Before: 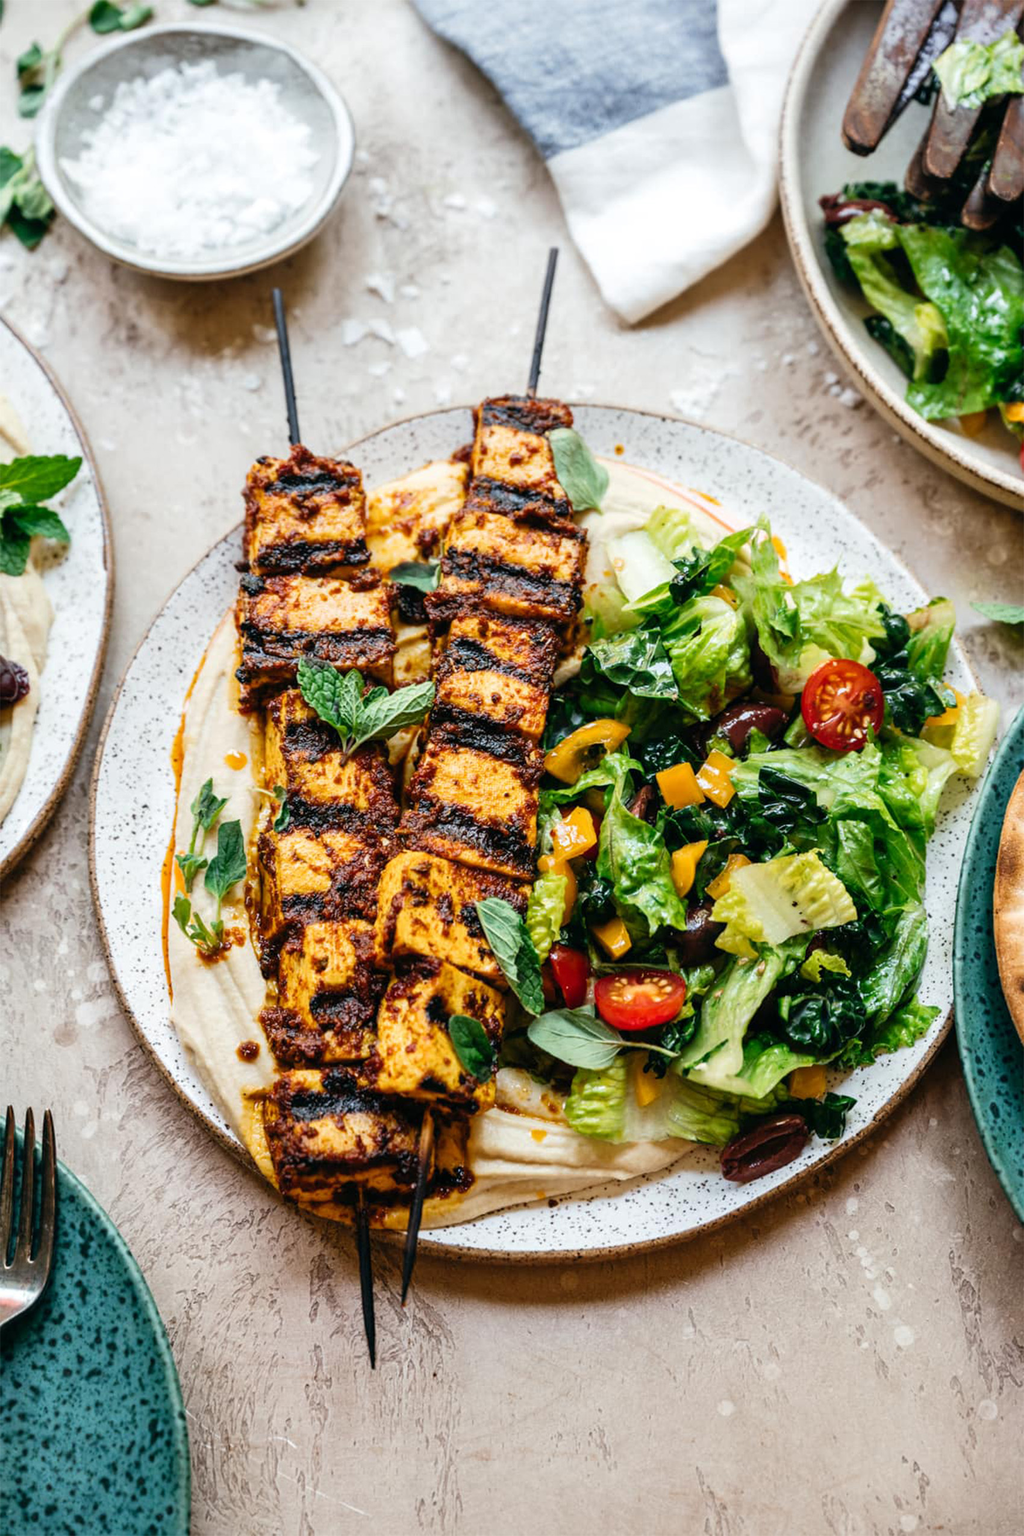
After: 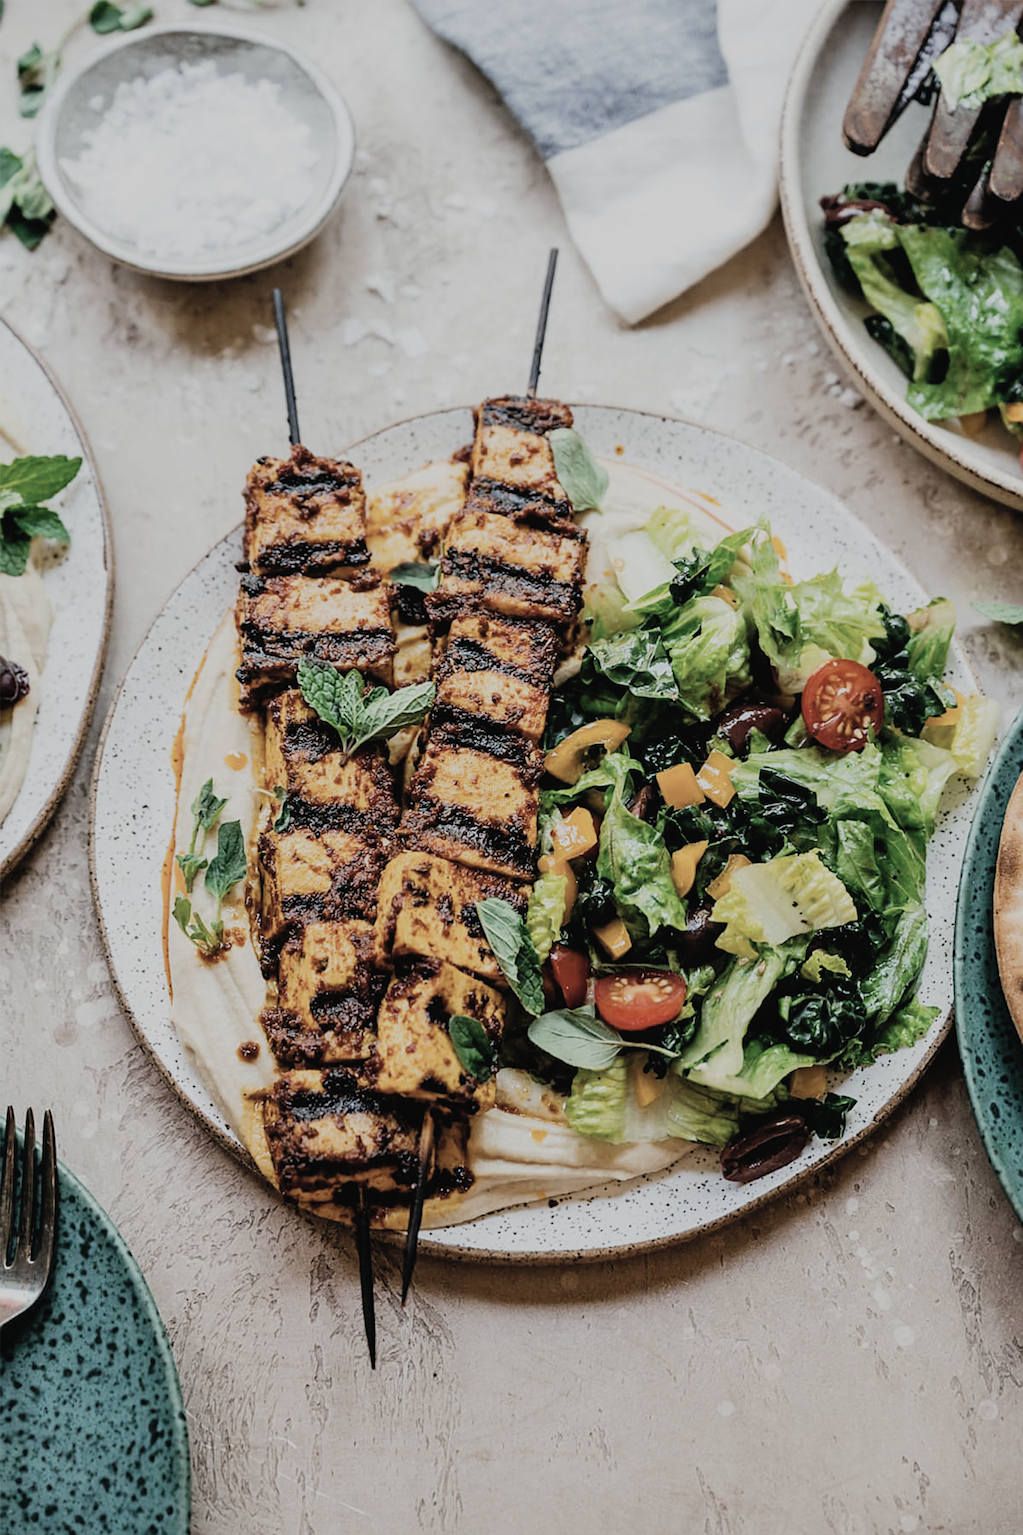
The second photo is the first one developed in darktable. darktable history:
contrast brightness saturation: contrast -0.043, saturation -0.395
sharpen: on, module defaults
filmic rgb: black relative exposure -8.54 EV, white relative exposure 5.54 EV, threshold 5.94 EV, hardness 3.37, contrast 1.018, enable highlight reconstruction true
